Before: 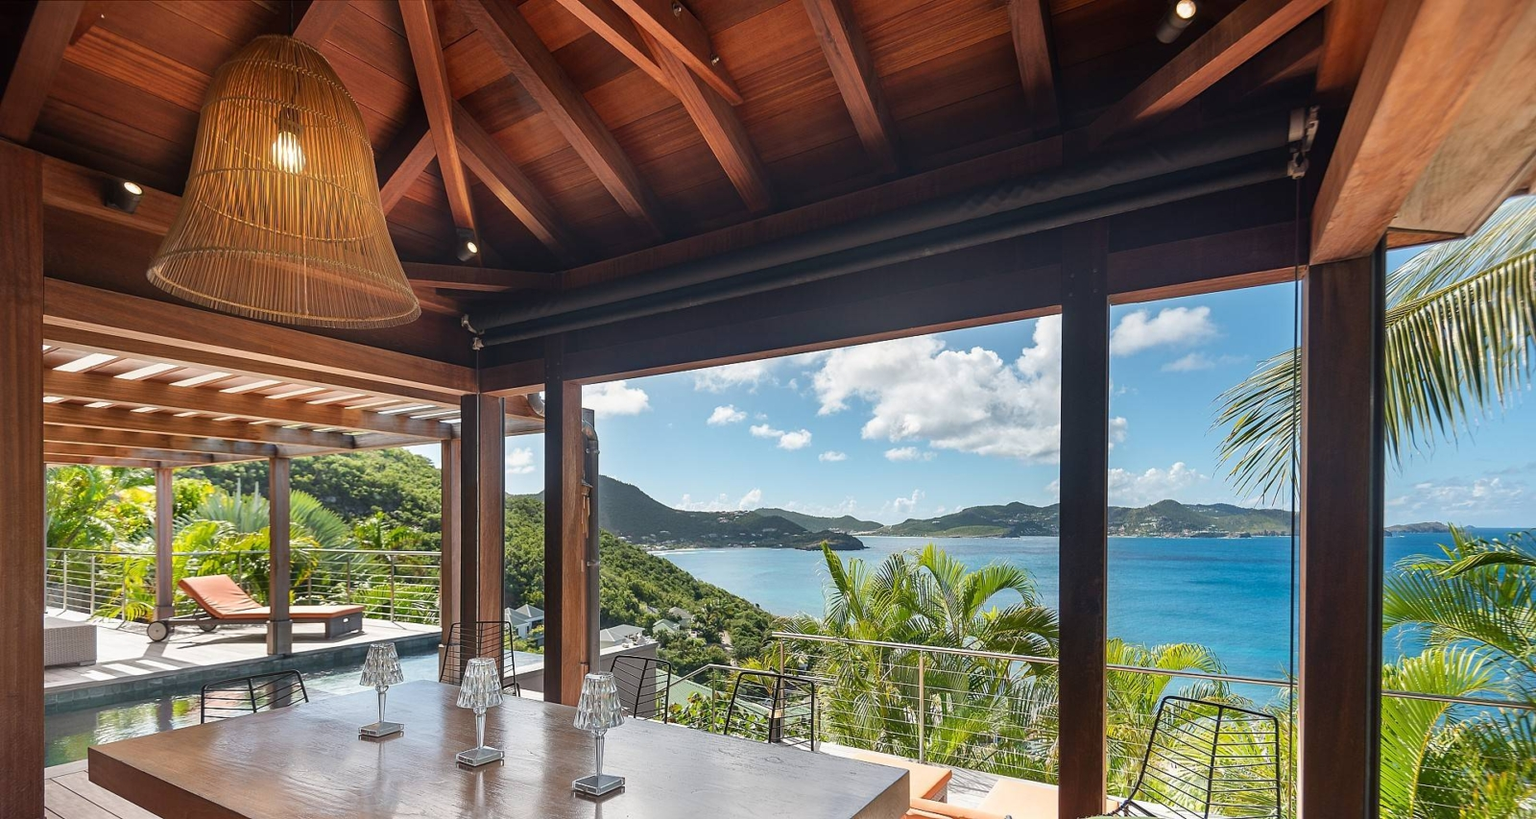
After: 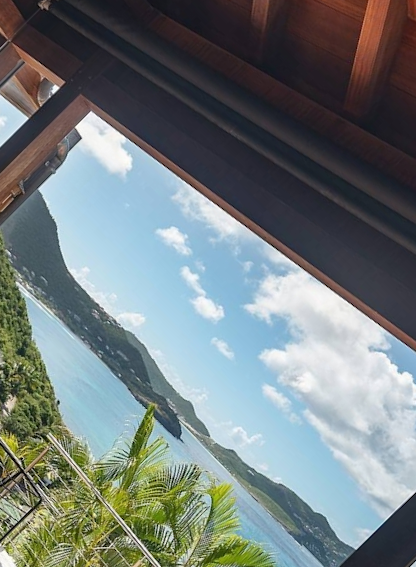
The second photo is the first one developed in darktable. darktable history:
crop and rotate: angle -45.06°, top 16.22%, right 0.86%, bottom 11.705%
shadows and highlights: radius 90.36, shadows -14.95, white point adjustment 0.182, highlights 31.85, compress 48.58%, soften with gaussian
